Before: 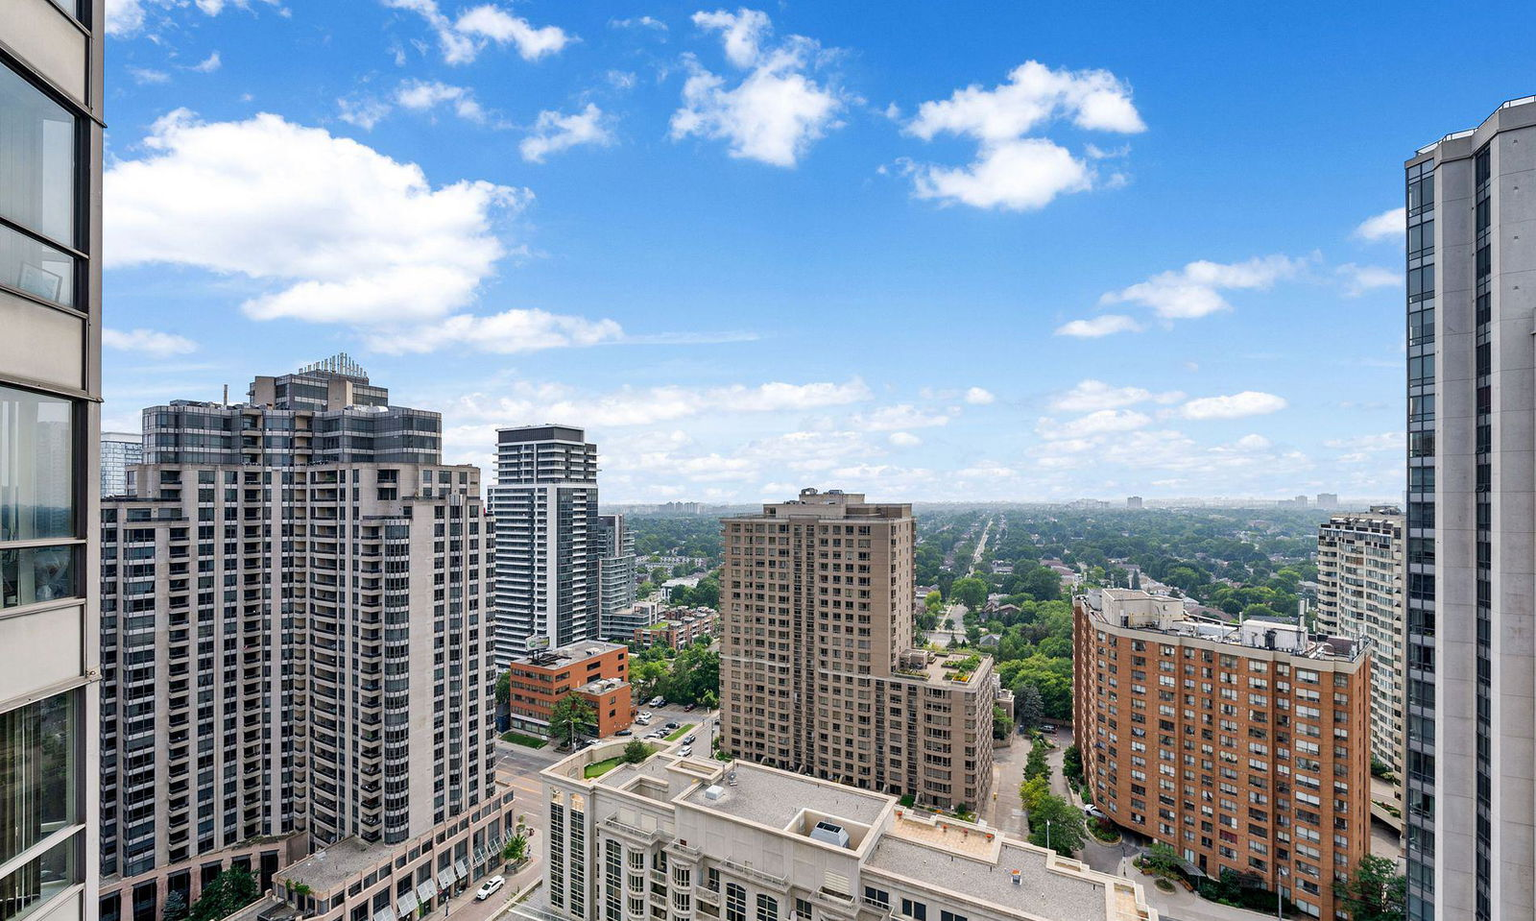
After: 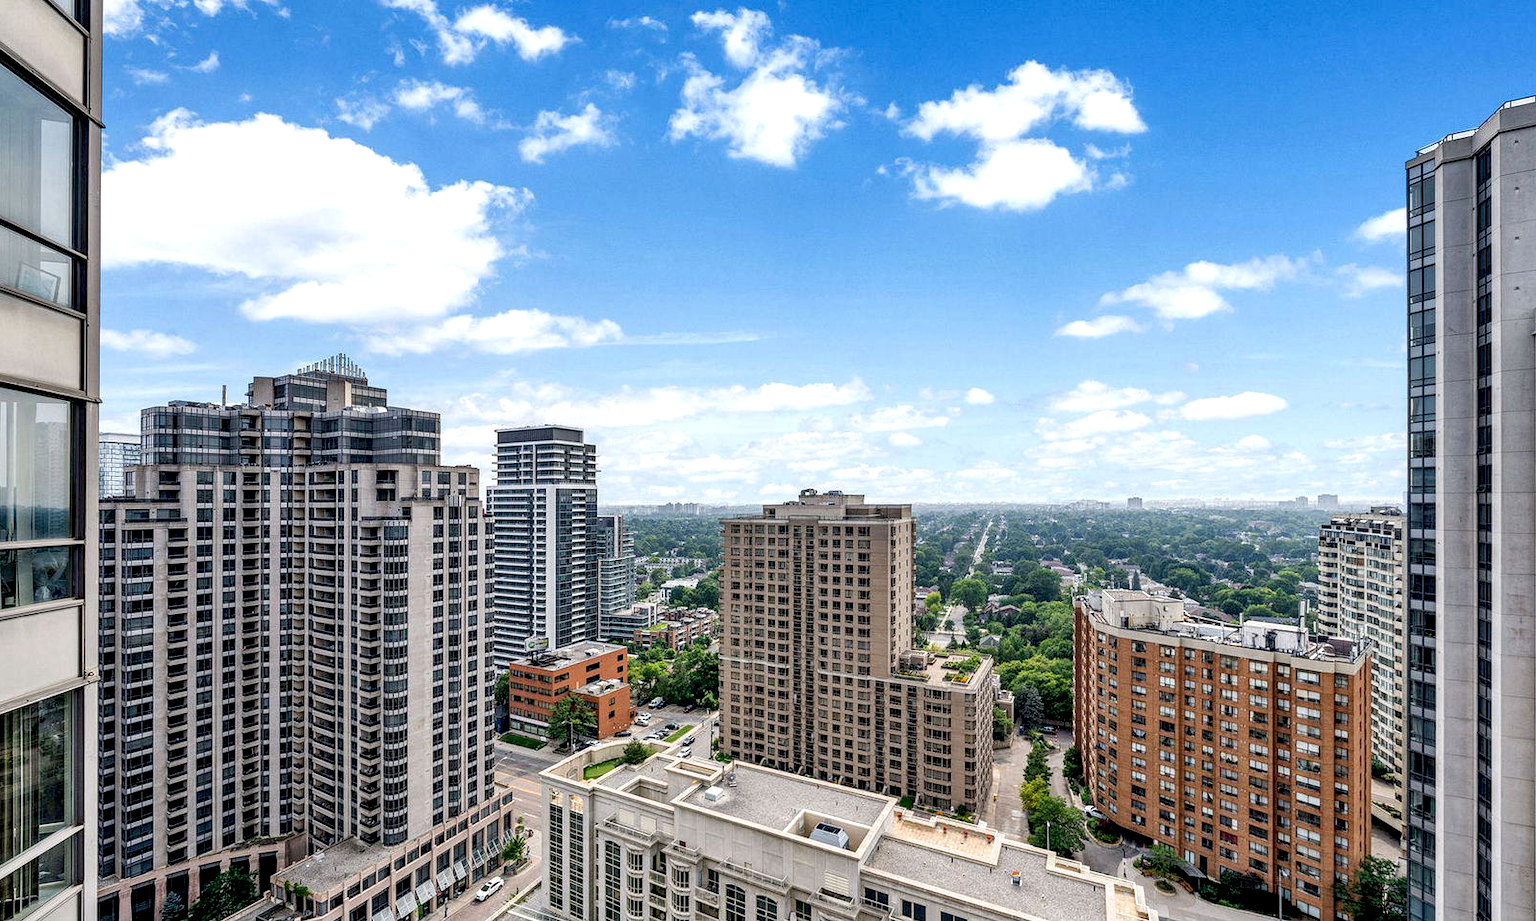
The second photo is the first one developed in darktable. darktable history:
crop and rotate: left 0.126%
exposure: black level correction 0.009, exposure 0.119 EV, compensate highlight preservation false
local contrast: detail 142%
